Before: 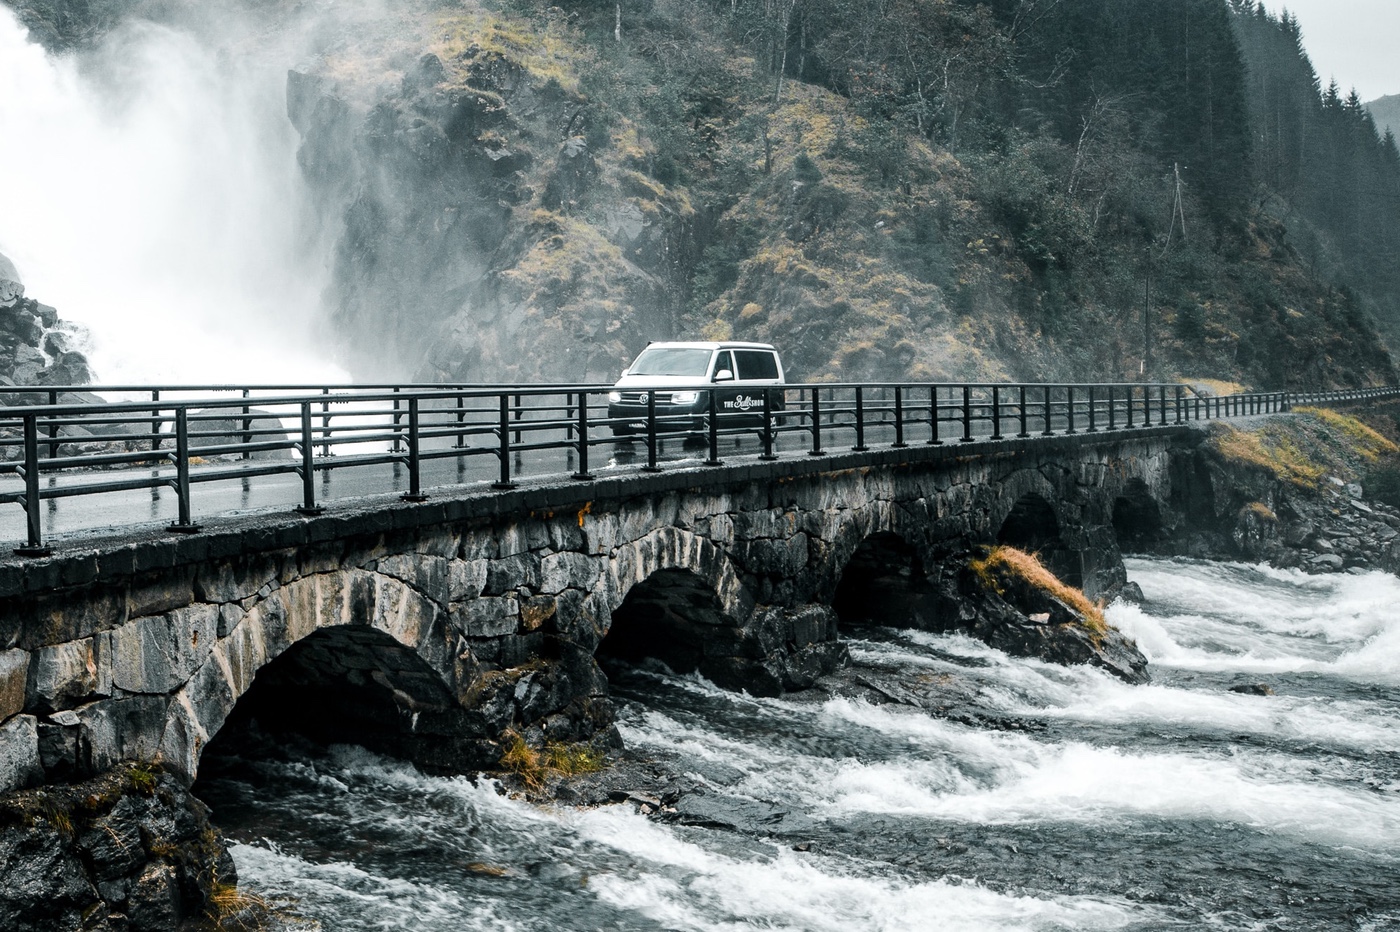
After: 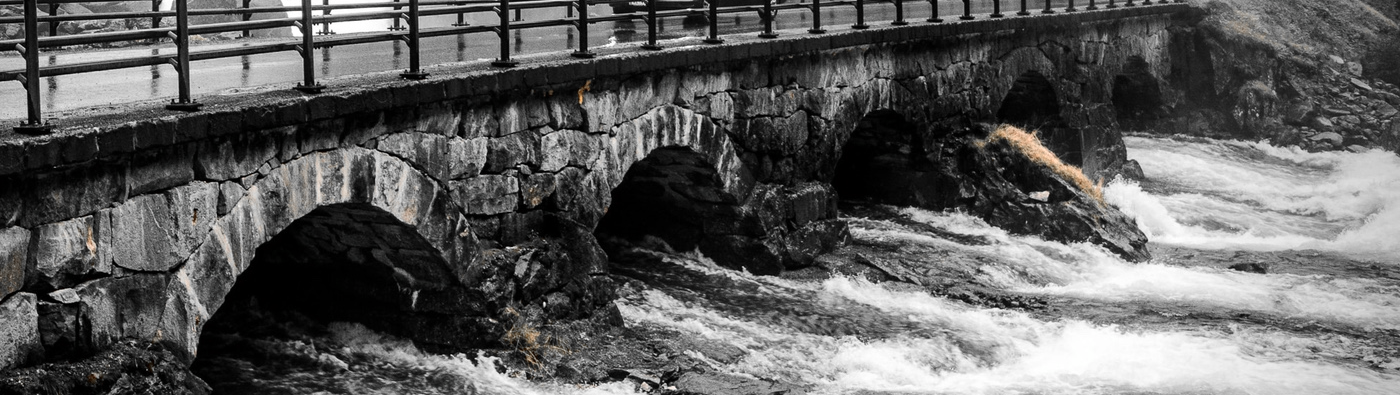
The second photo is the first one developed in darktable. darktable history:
vignetting: center (-0.121, -0.005), unbound false
crop: top 45.369%, bottom 12.166%
color zones: curves: ch0 [(0, 0.65) (0.096, 0.644) (0.221, 0.539) (0.429, 0.5) (0.571, 0.5) (0.714, 0.5) (0.857, 0.5) (1, 0.65)]; ch1 [(0, 0.5) (0.143, 0.5) (0.257, -0.002) (0.429, 0.04) (0.571, -0.001) (0.714, -0.015) (0.857, 0.024) (1, 0.5)]
